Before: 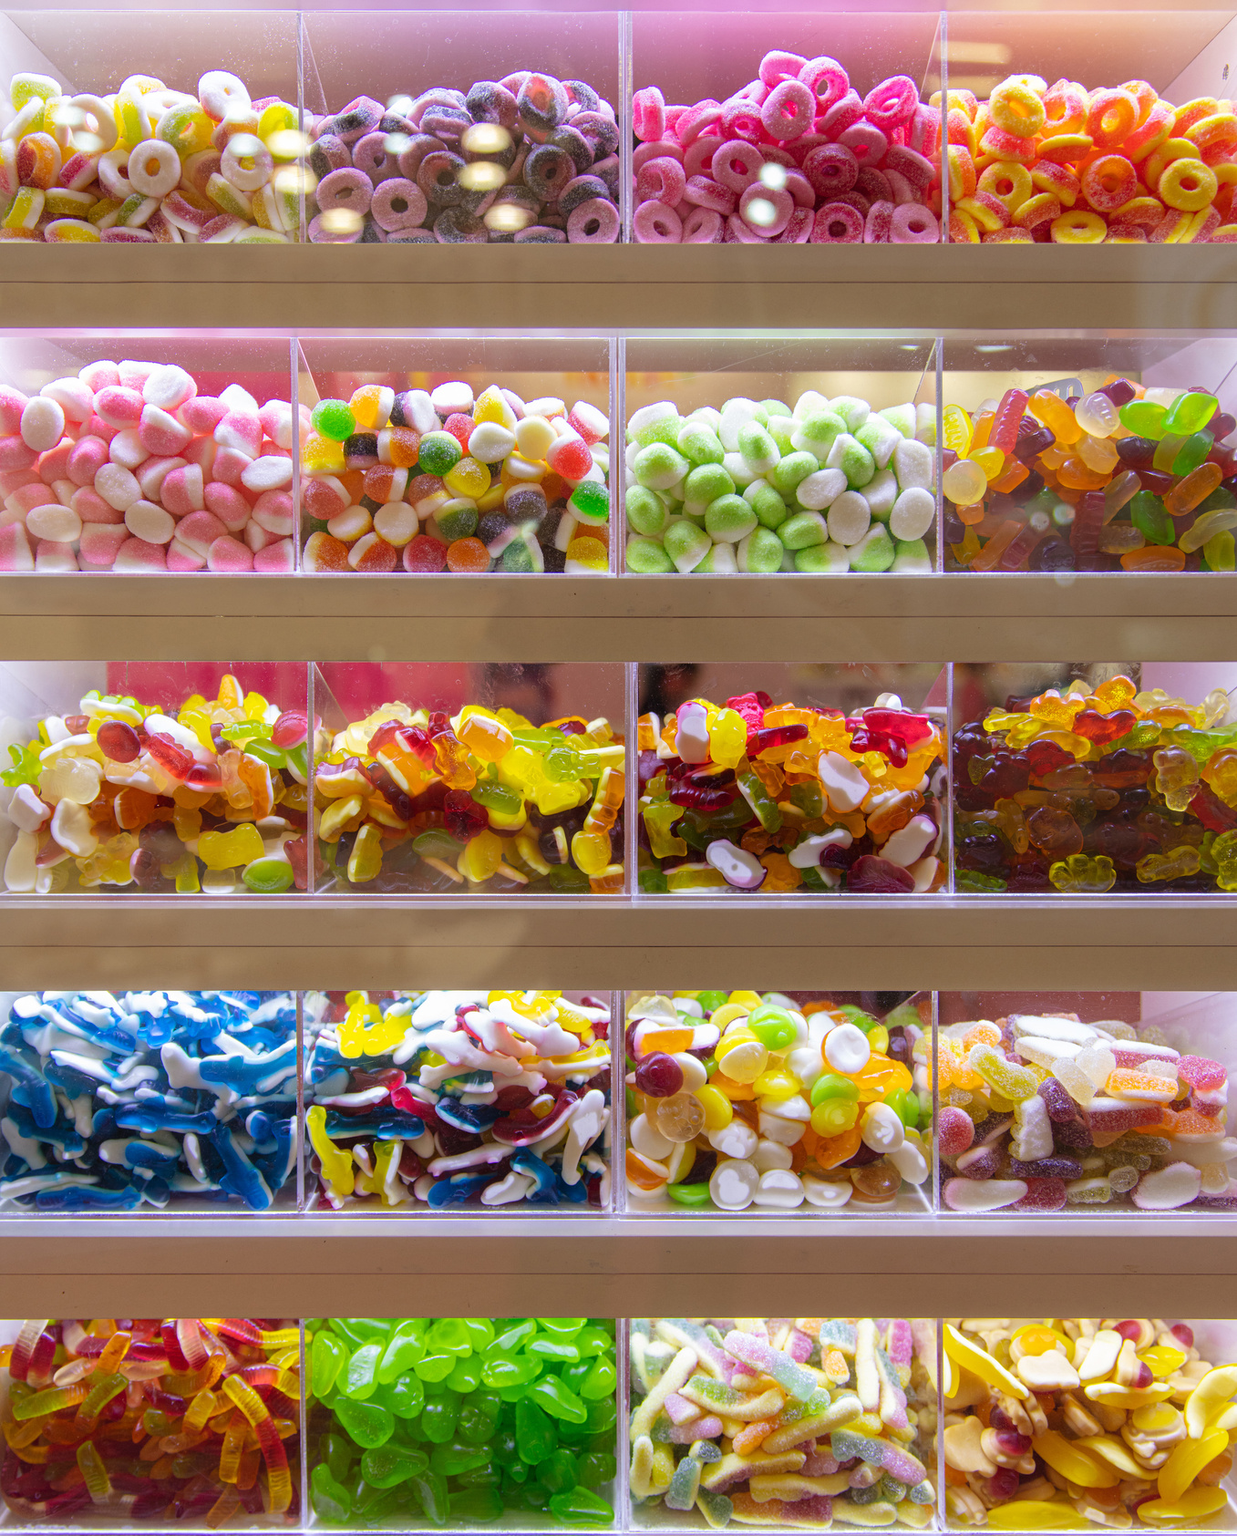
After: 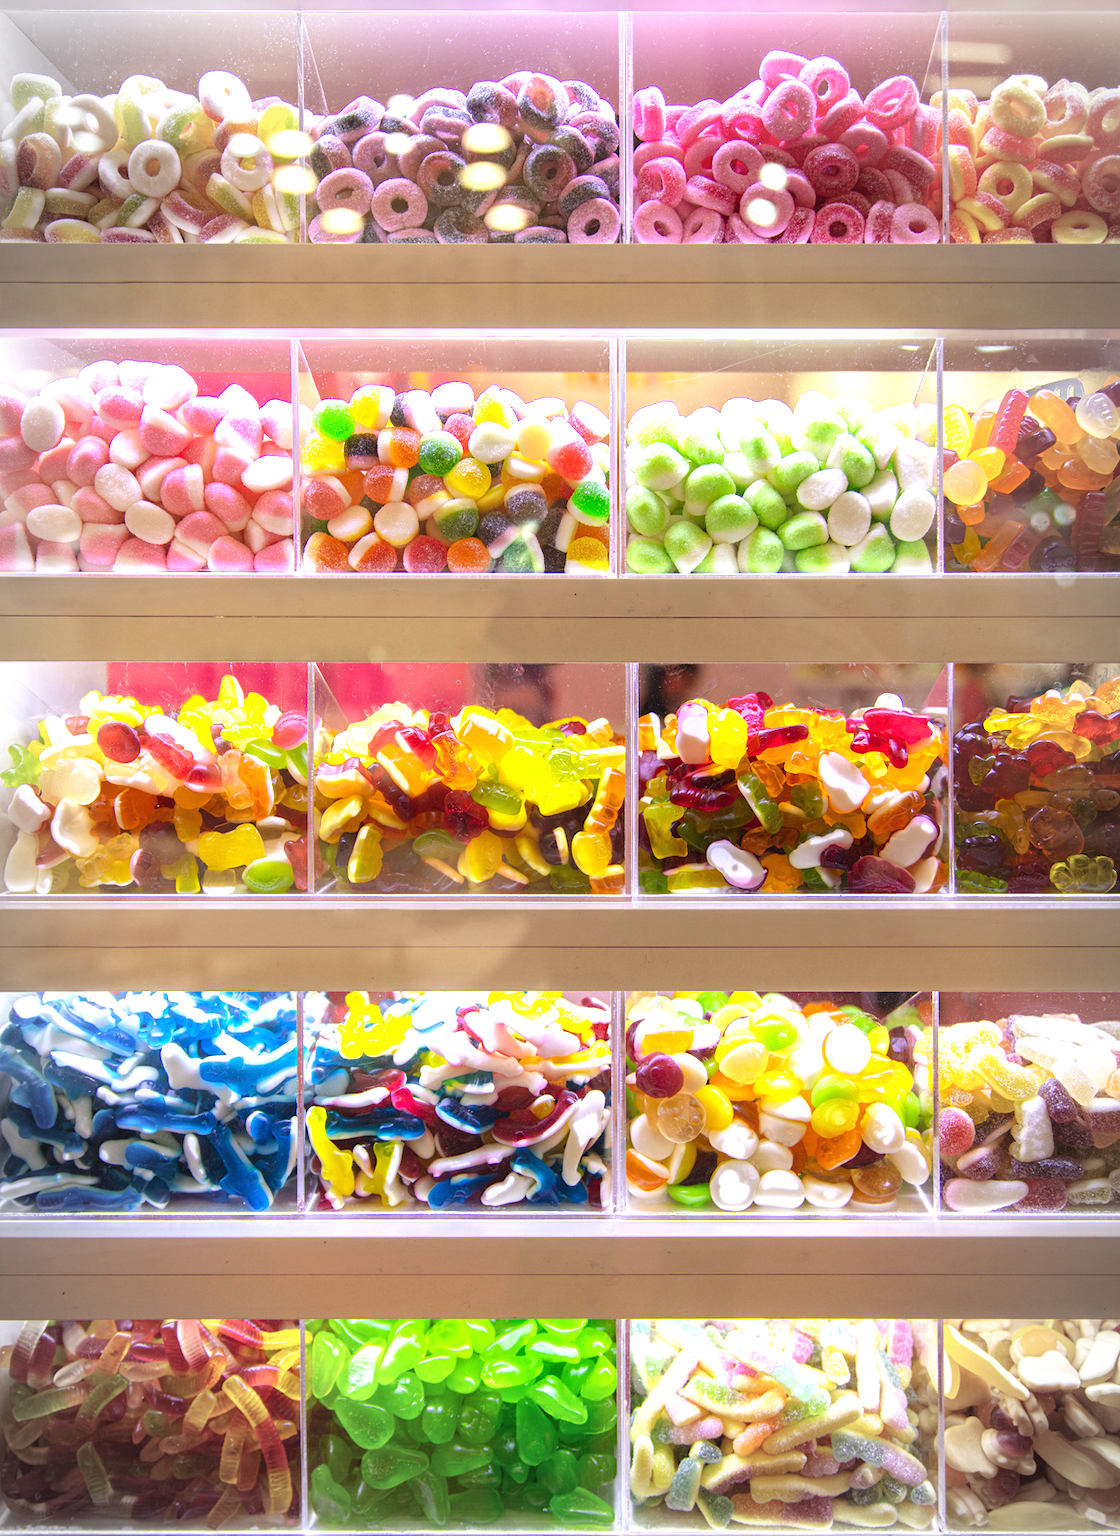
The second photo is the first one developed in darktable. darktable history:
exposure: black level correction 0, exposure 0.899 EV, compensate highlight preservation false
crop: right 9.485%, bottom 0.044%
vignetting: saturation -0.647, automatic ratio true, unbound false
